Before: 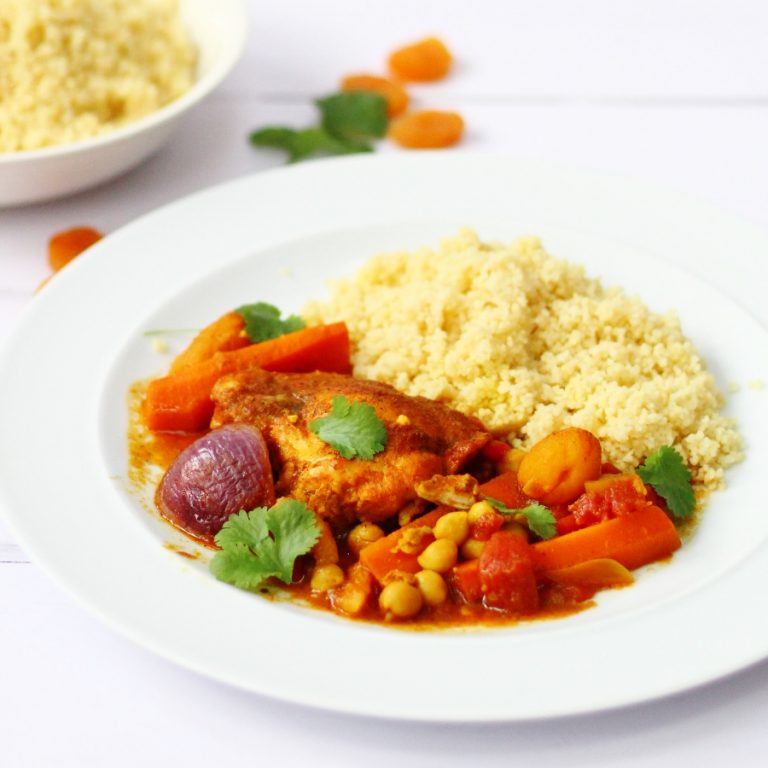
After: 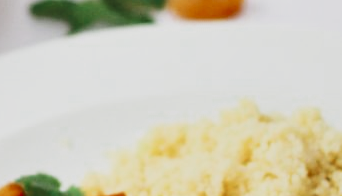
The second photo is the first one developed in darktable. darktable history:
crop: left 28.658%, top 16.842%, right 26.746%, bottom 57.632%
contrast brightness saturation: brightness 0.154
shadows and highlights: shadows 60.01, soften with gaussian
color zones: curves: ch0 [(0, 0.5) (0.125, 0.4) (0.25, 0.5) (0.375, 0.4) (0.5, 0.4) (0.625, 0.35) (0.75, 0.35) (0.875, 0.5)]; ch1 [(0, 0.35) (0.125, 0.45) (0.25, 0.35) (0.375, 0.35) (0.5, 0.35) (0.625, 0.35) (0.75, 0.45) (0.875, 0.35)]; ch2 [(0, 0.6) (0.125, 0.5) (0.25, 0.5) (0.375, 0.6) (0.5, 0.6) (0.625, 0.5) (0.75, 0.5) (0.875, 0.5)]
filmic rgb: black relative exposure -5.12 EV, white relative exposure 4 EV, threshold 5.98 EV, hardness 2.88, contrast 1.388, highlights saturation mix -21.19%, iterations of high-quality reconstruction 0, enable highlight reconstruction true
